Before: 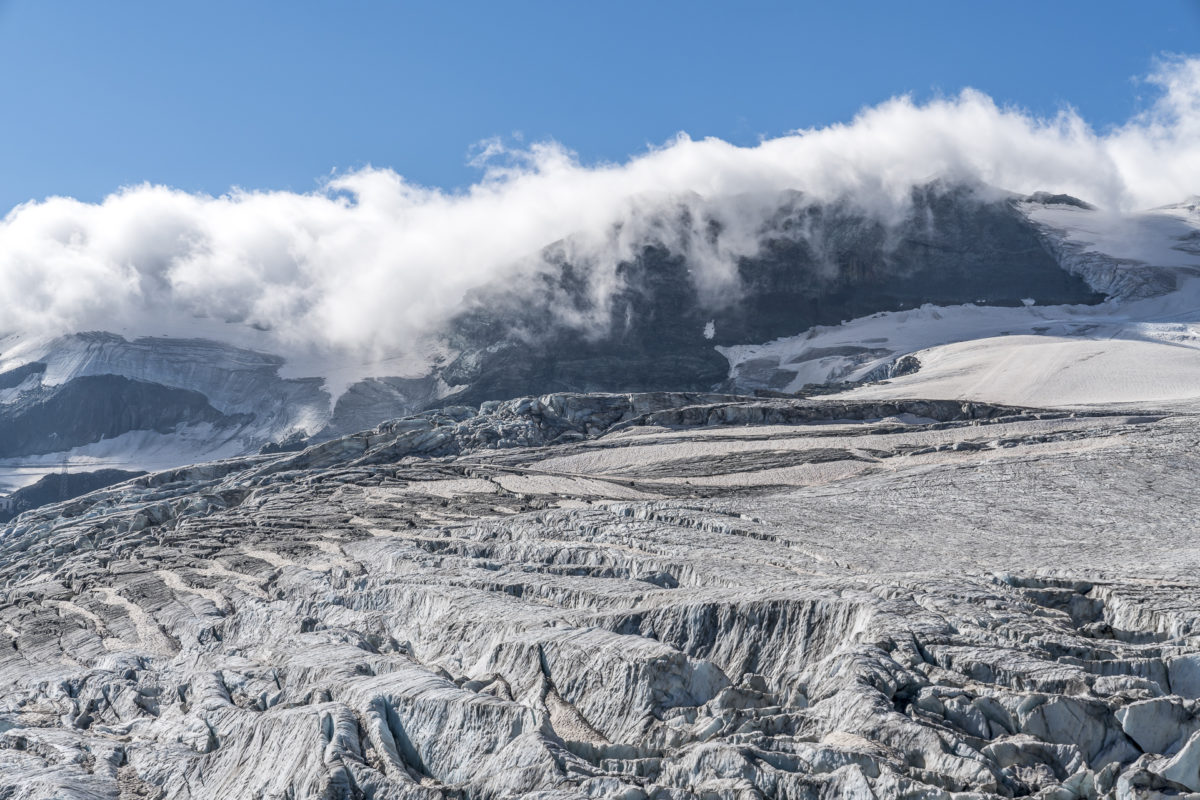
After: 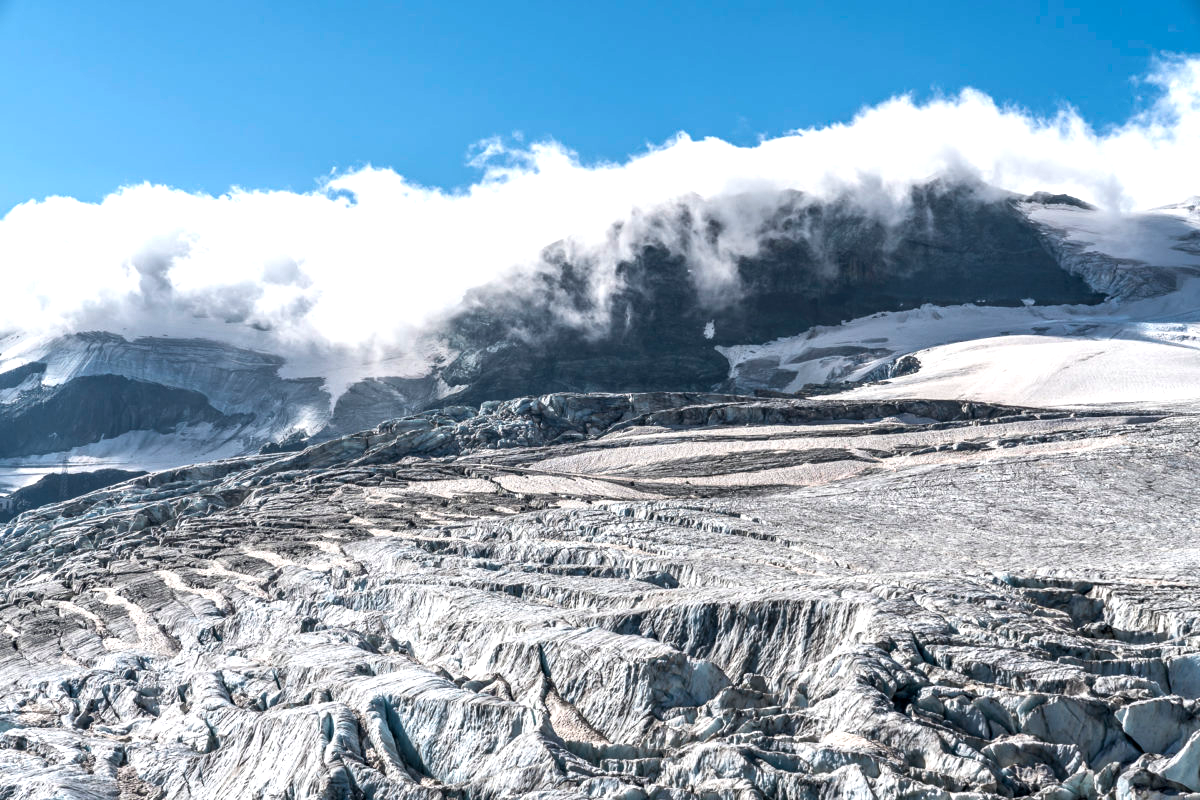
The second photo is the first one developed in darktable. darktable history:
color balance rgb: perceptual saturation grading › global saturation 0.422%, perceptual brilliance grading › global brilliance 20.669%, perceptual brilliance grading › shadows -34.17%, global vibrance 9.964%
